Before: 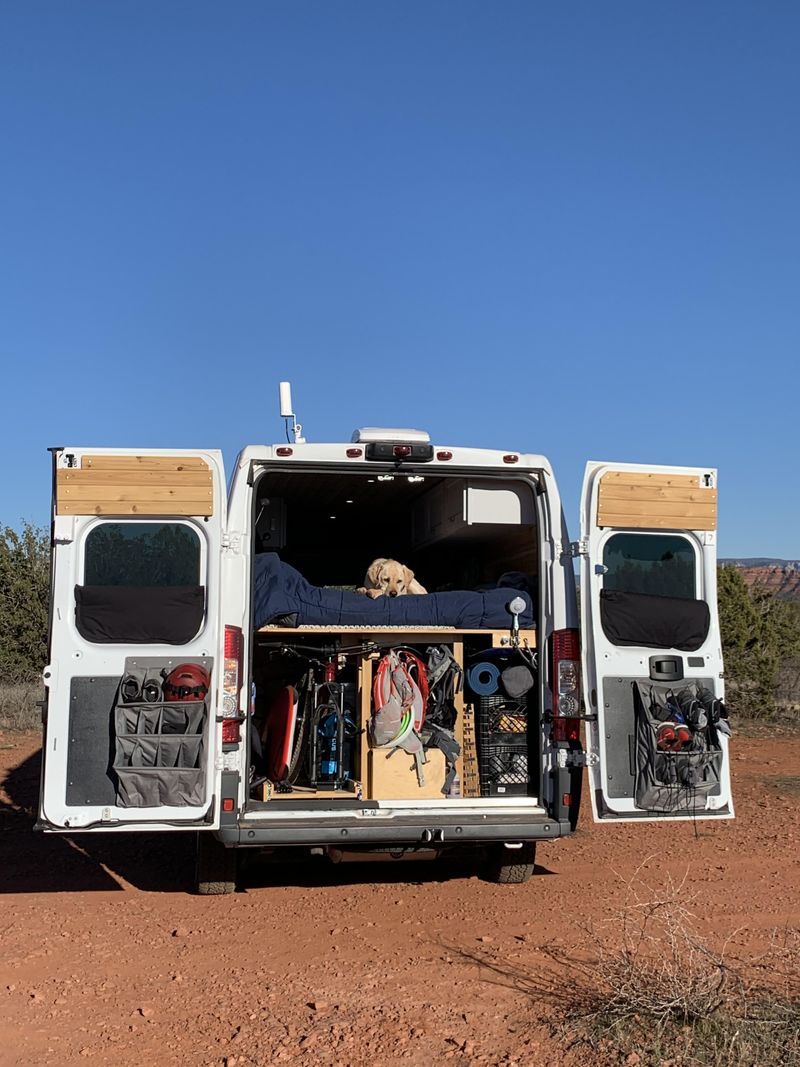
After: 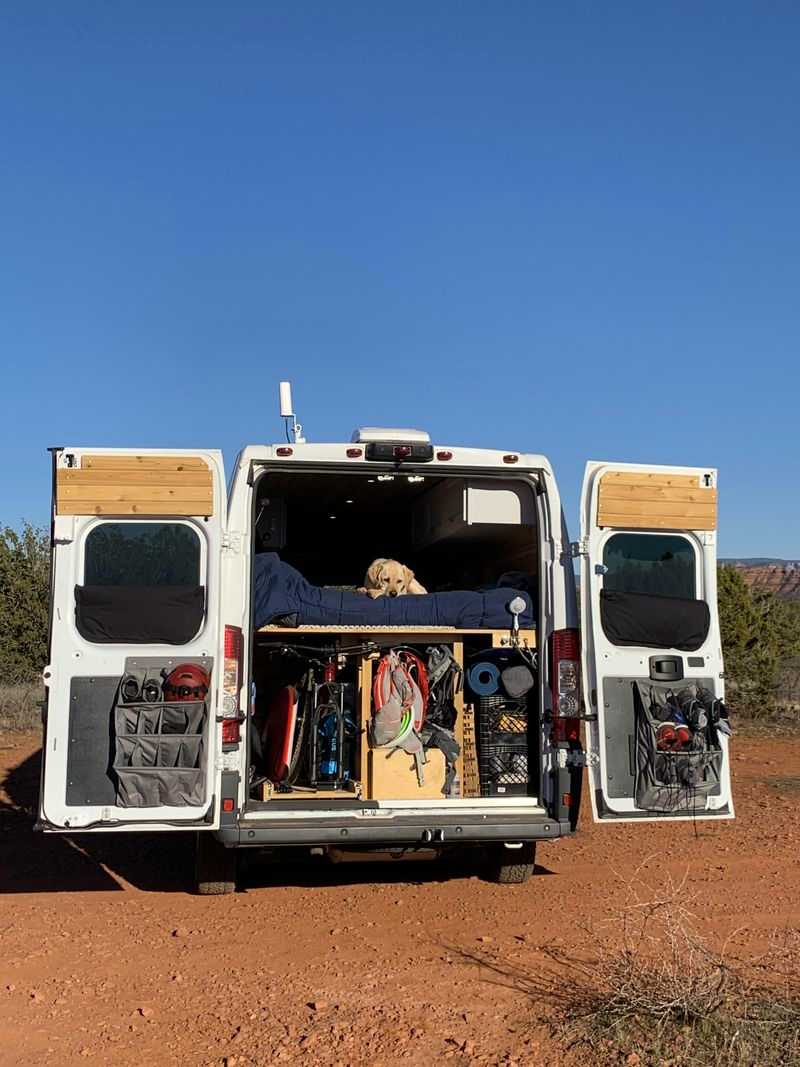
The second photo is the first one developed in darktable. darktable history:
white balance: emerald 1
color calibration: output colorfulness [0, 0.315, 0, 0], x 0.341, y 0.355, temperature 5166 K
